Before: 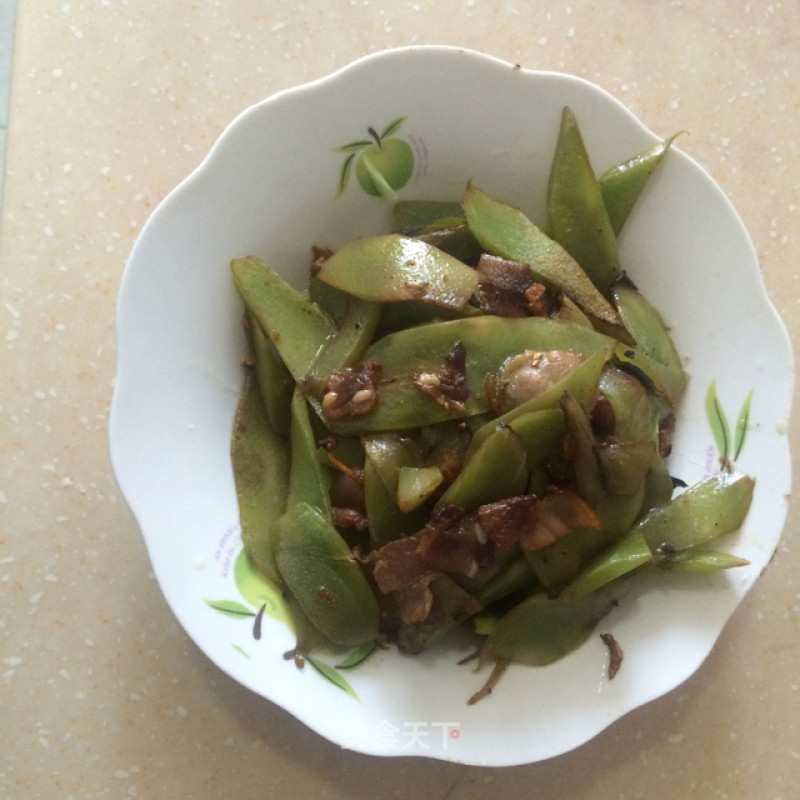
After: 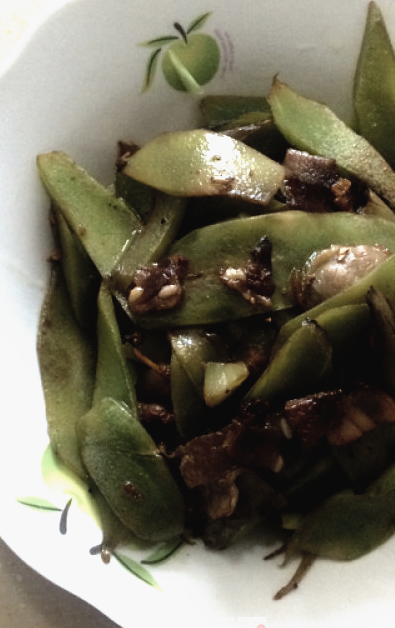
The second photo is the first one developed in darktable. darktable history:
filmic rgb: black relative exposure -8.2 EV, white relative exposure 2.2 EV, threshold 3 EV, hardness 7.11, latitude 85.74%, contrast 1.696, highlights saturation mix -4%, shadows ↔ highlights balance -2.69%, preserve chrominance no, color science v5 (2021), contrast in shadows safe, contrast in highlights safe, enable highlight reconstruction true
crop and rotate: angle 0.02°, left 24.353%, top 13.219%, right 26.156%, bottom 8.224%
contrast brightness saturation: contrast -0.05, saturation -0.41
